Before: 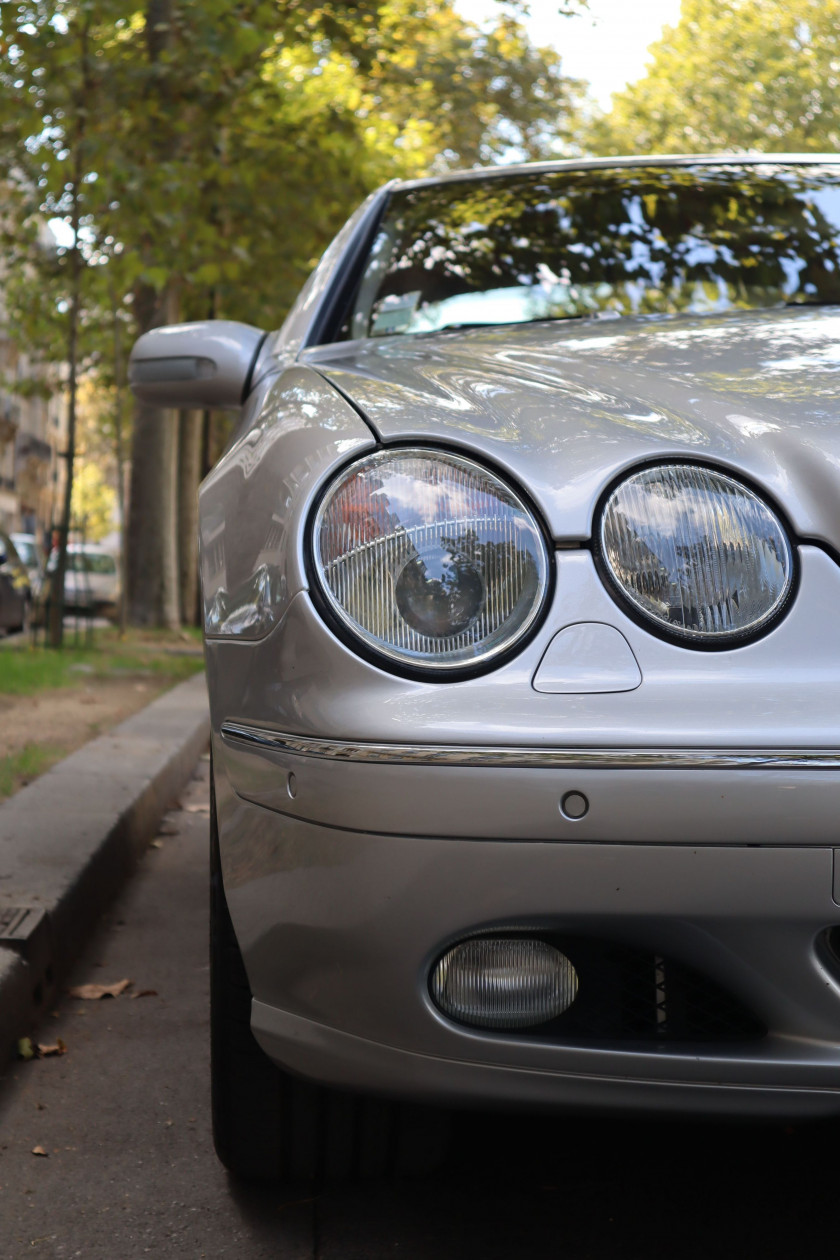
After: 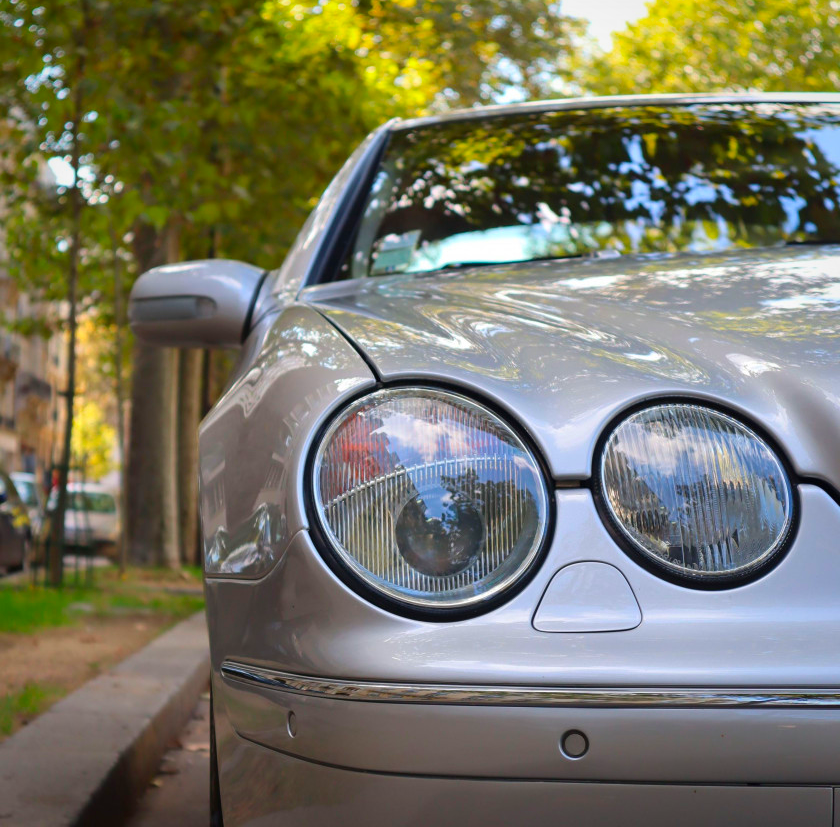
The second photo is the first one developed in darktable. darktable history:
color contrast: green-magenta contrast 1.69, blue-yellow contrast 1.49
vignetting: brightness -0.233, saturation 0.141
crop and rotate: top 4.848%, bottom 29.503%
